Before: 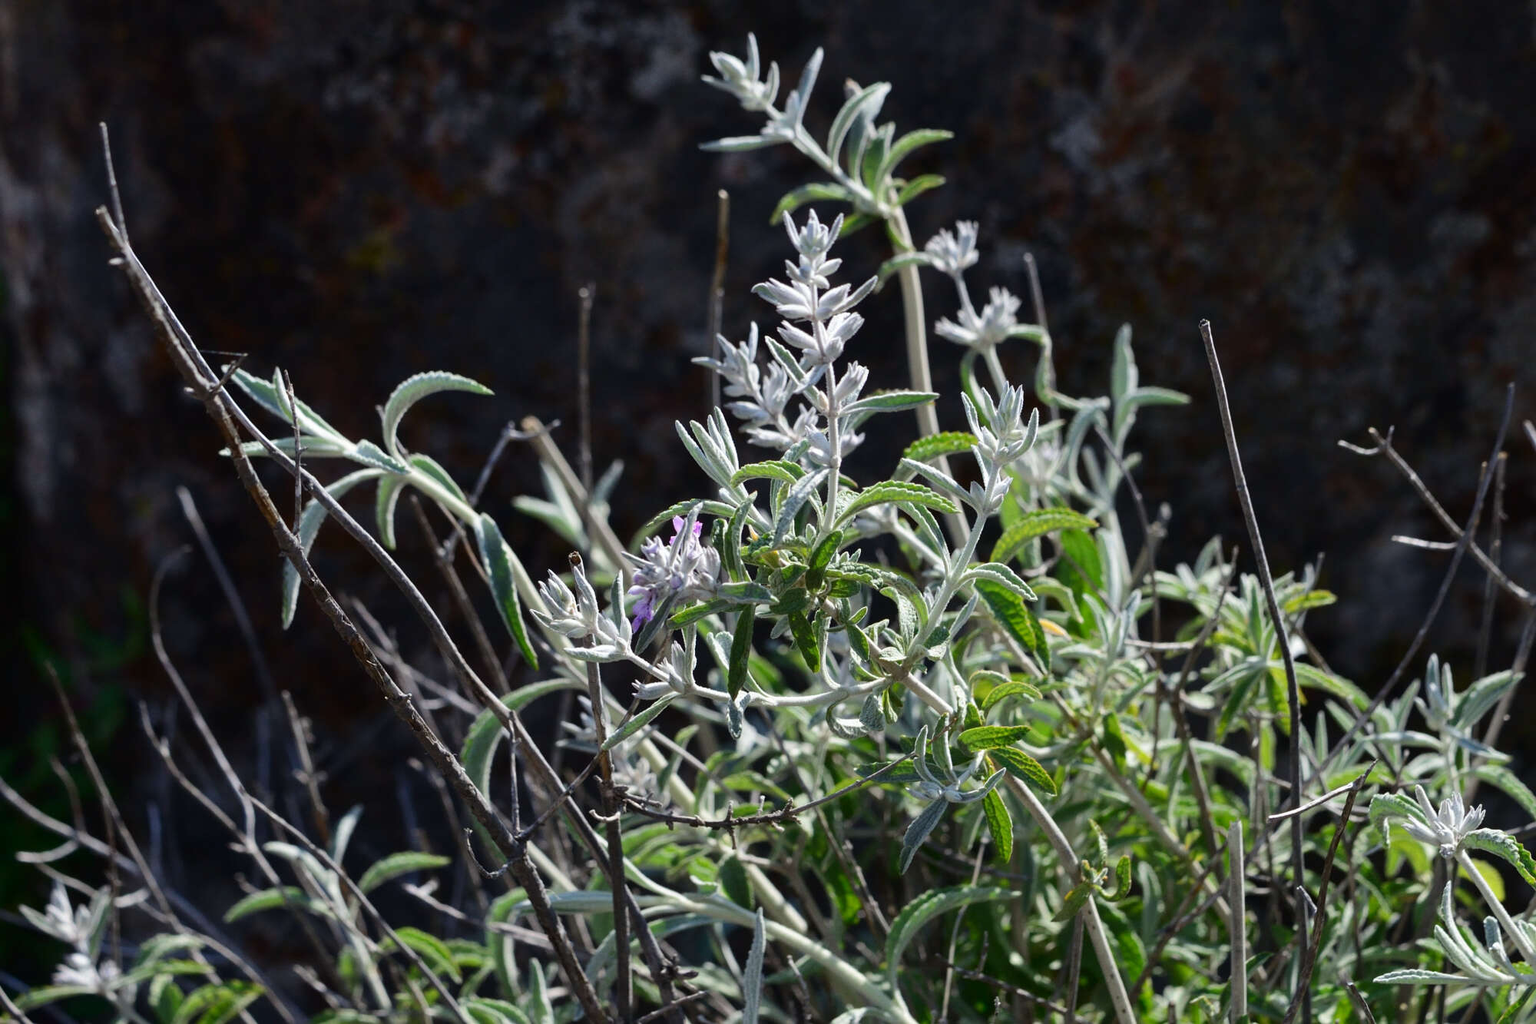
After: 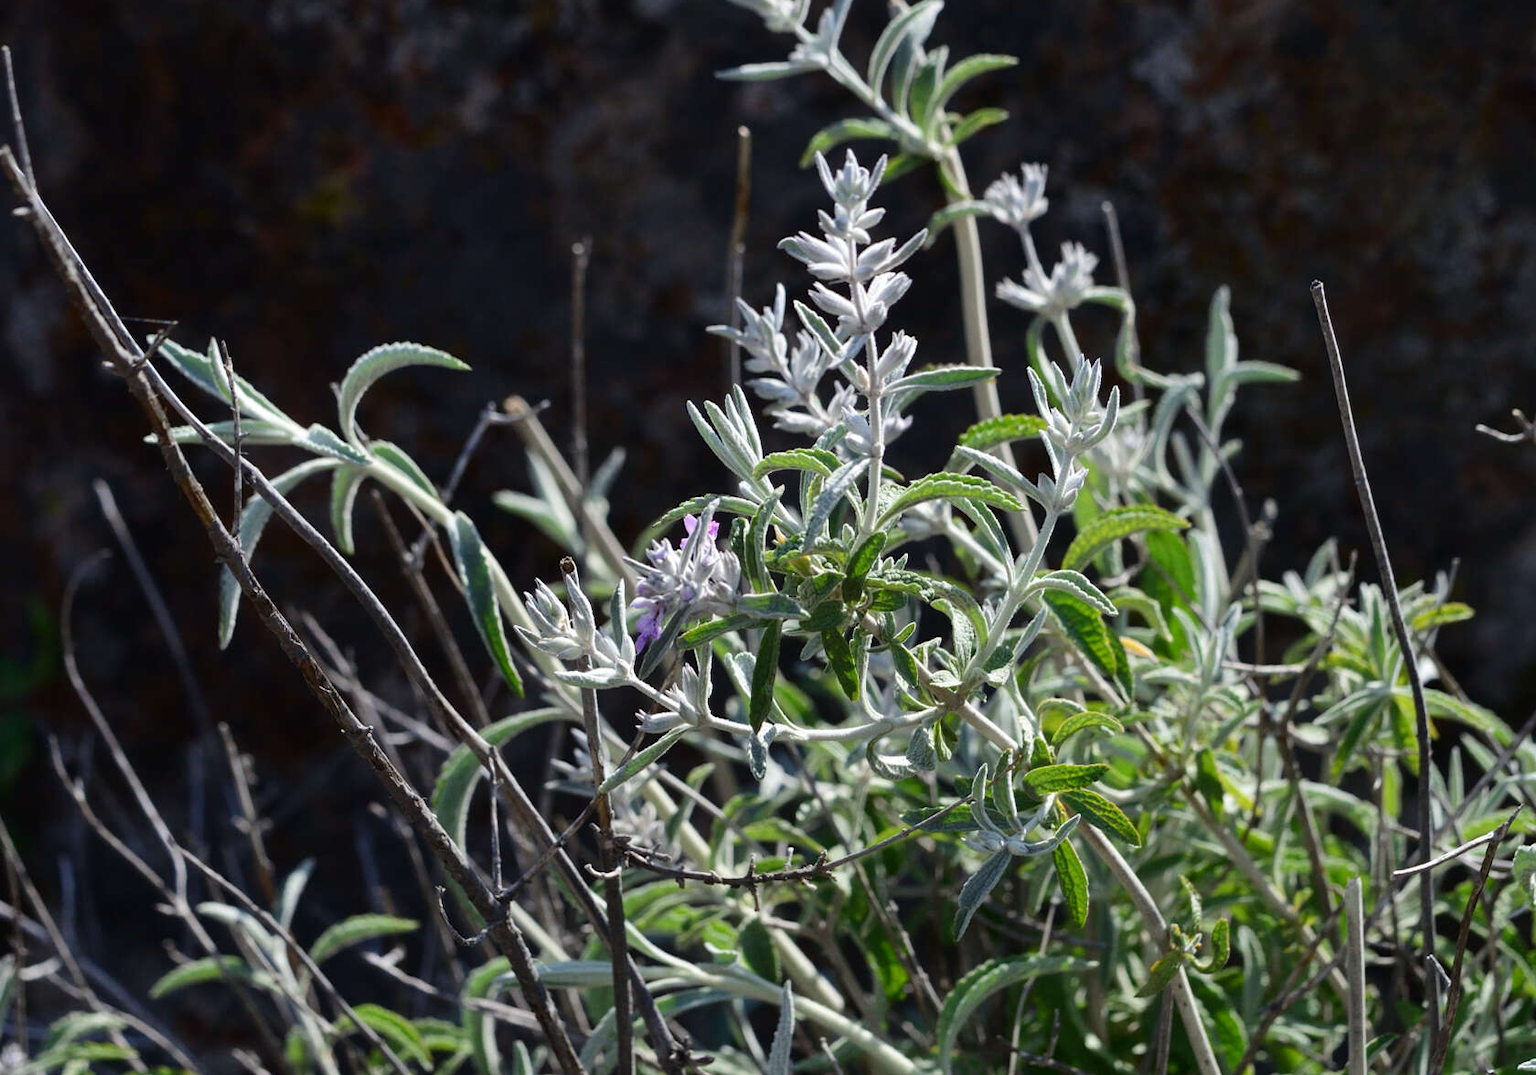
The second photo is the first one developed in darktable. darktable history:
tone equalizer: on, module defaults
crop: left 6.446%, top 8.188%, right 9.538%, bottom 3.548%
